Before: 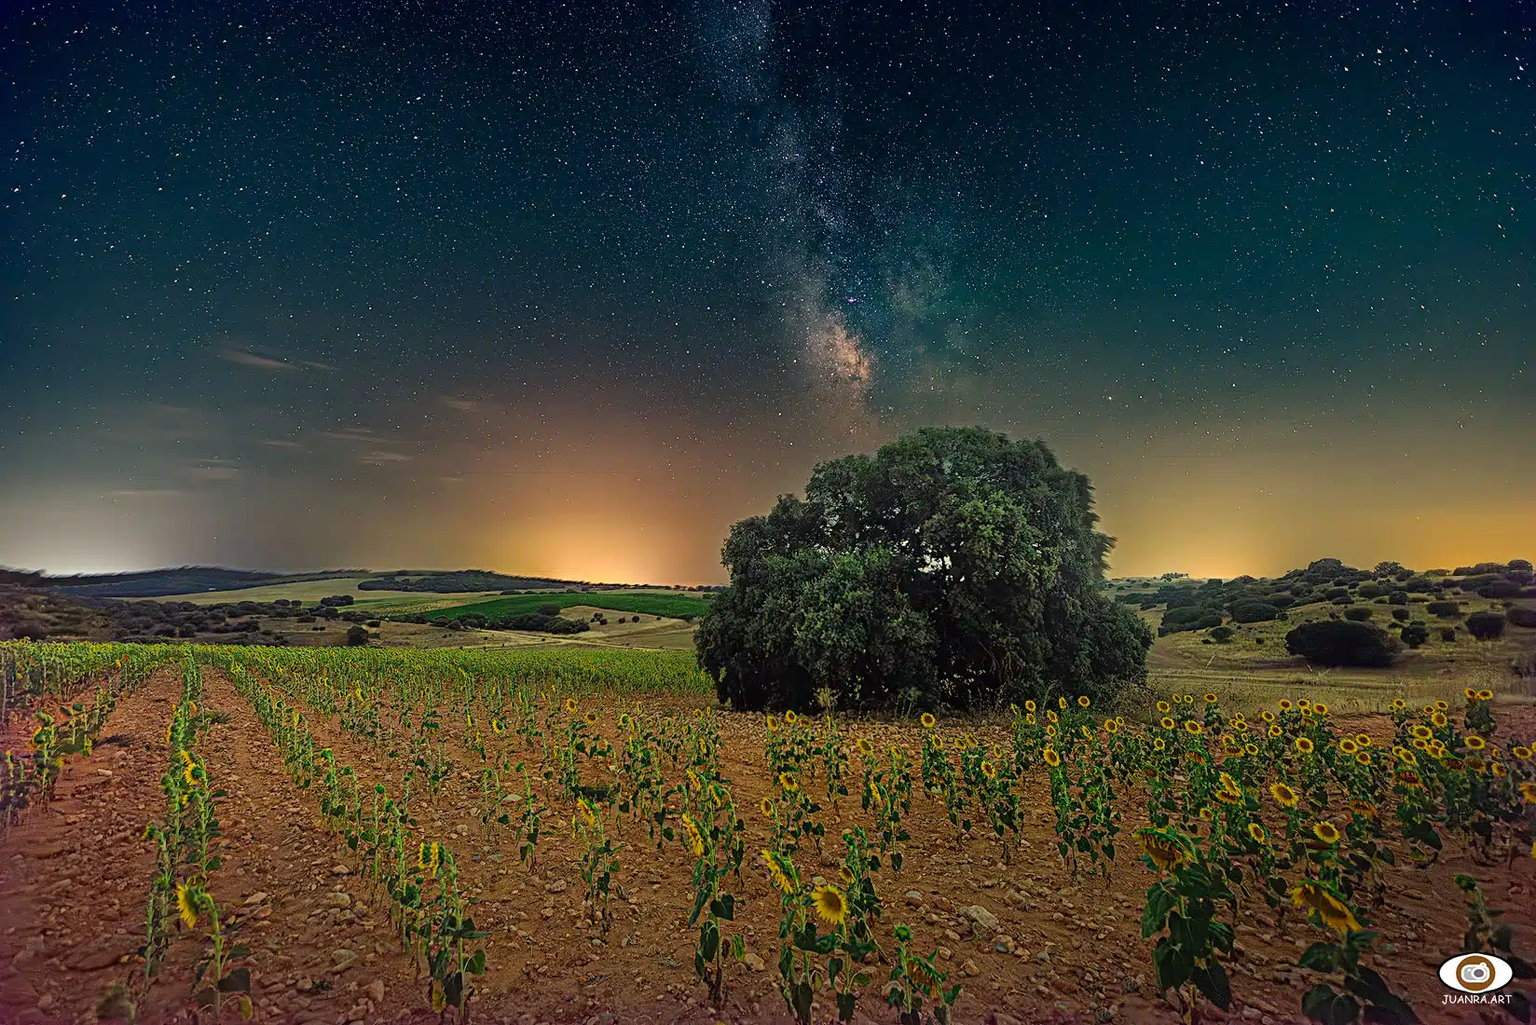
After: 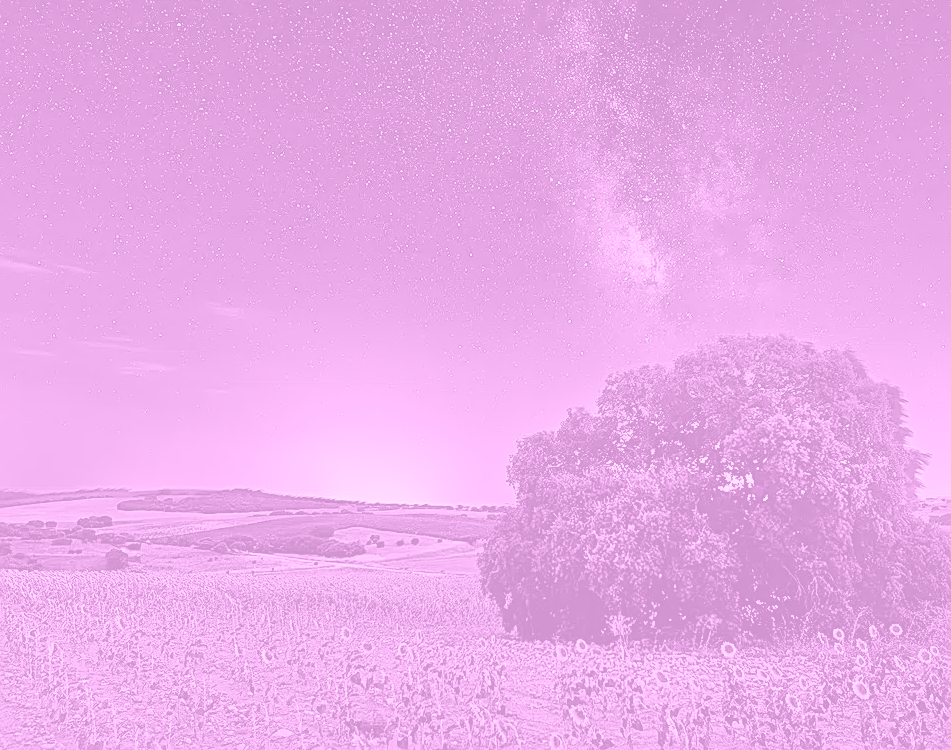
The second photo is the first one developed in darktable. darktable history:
color balance rgb: on, module defaults
sharpen: on, module defaults
crop: left 16.202%, top 11.208%, right 26.045%, bottom 20.557%
colorize: hue 331.2°, saturation 75%, source mix 30.28%, lightness 70.52%, version 1
shadows and highlights: low approximation 0.01, soften with gaussian
